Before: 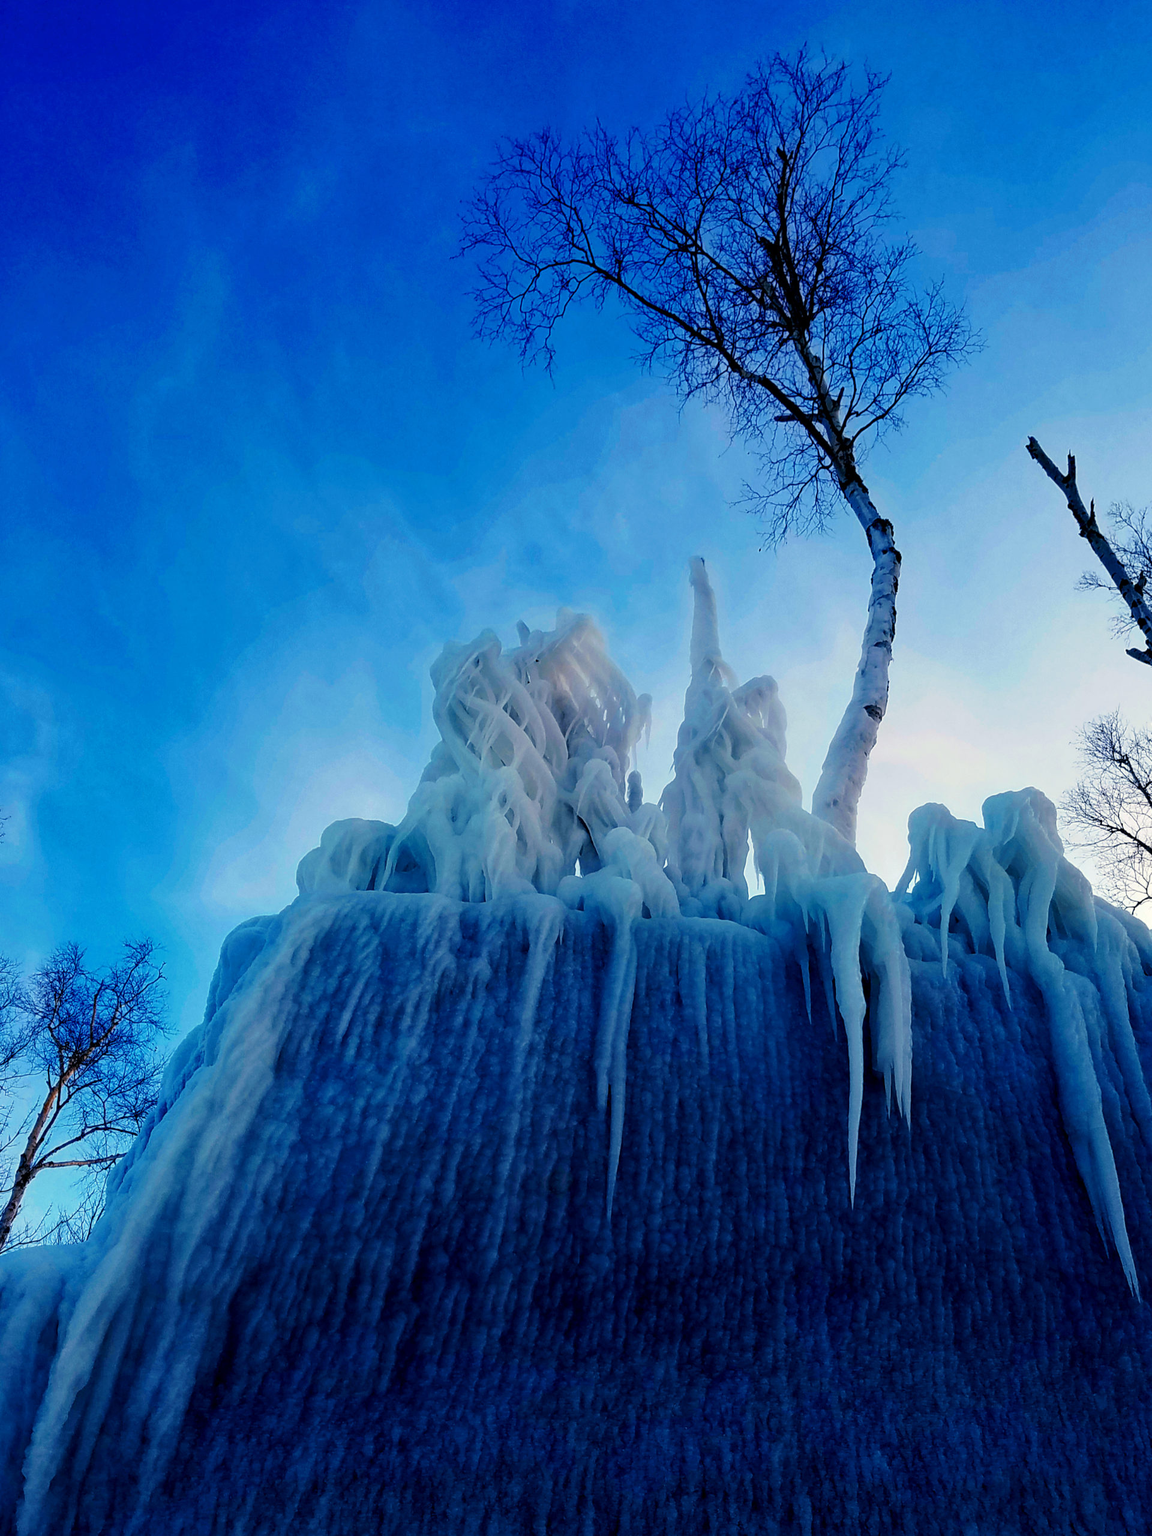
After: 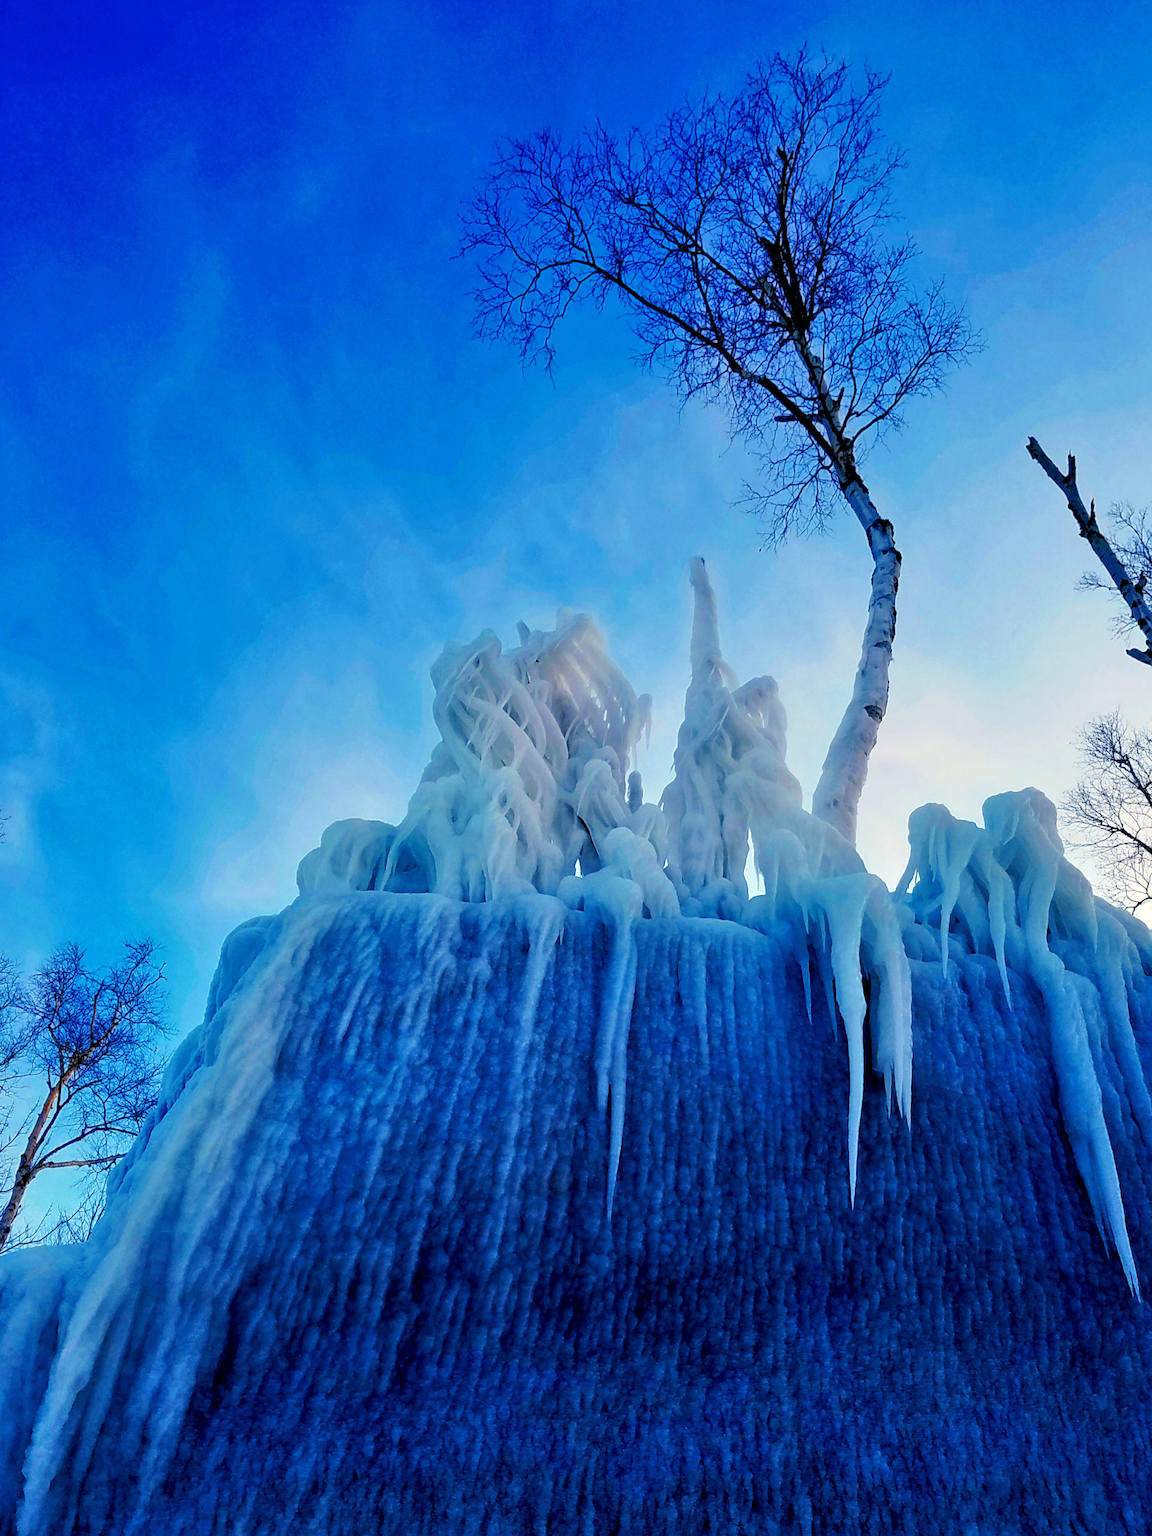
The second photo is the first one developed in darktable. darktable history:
rotate and perspective: automatic cropping off
tone equalizer: -7 EV 0.15 EV, -6 EV 0.6 EV, -5 EV 1.15 EV, -4 EV 1.33 EV, -3 EV 1.15 EV, -2 EV 0.6 EV, -1 EV 0.15 EV, mask exposure compensation -0.5 EV
